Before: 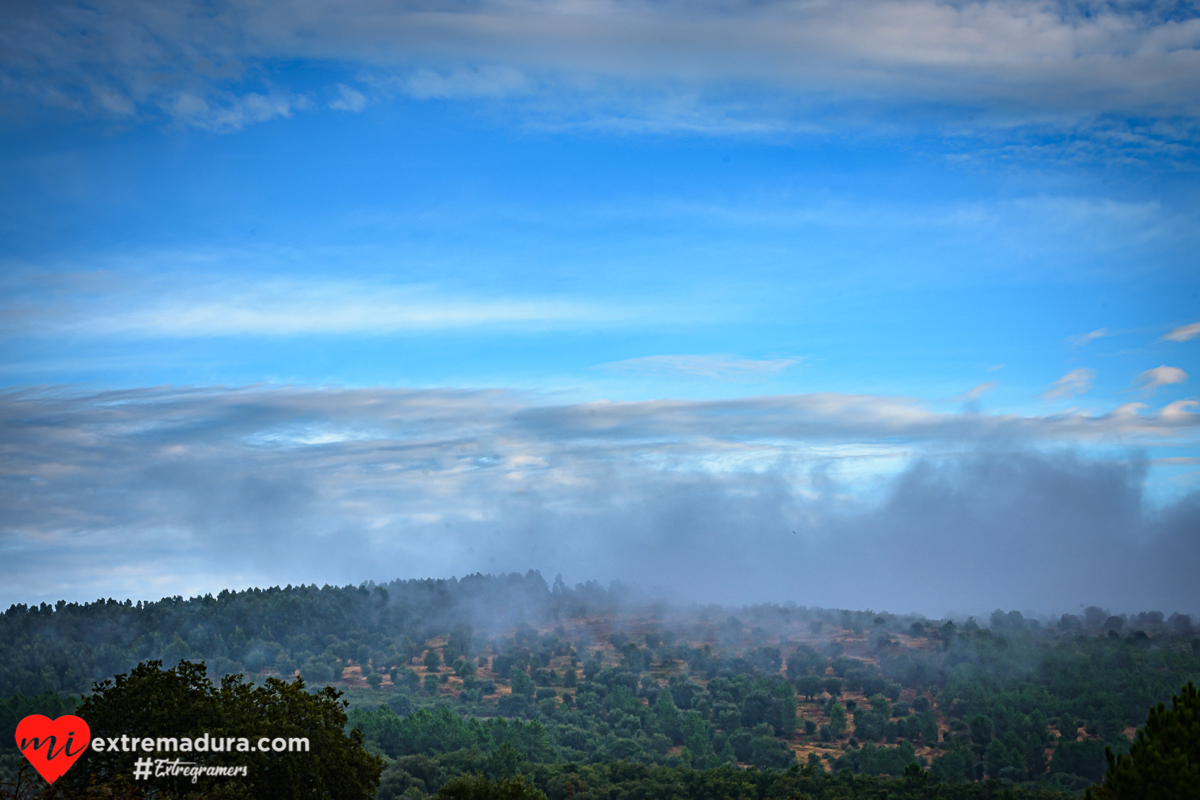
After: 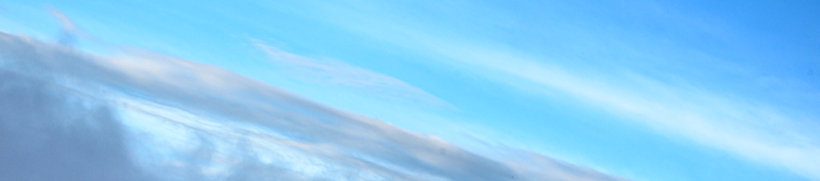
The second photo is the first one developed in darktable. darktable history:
shadows and highlights: shadows 0, highlights 40
rotate and perspective: rotation 0.062°, lens shift (vertical) 0.115, lens shift (horizontal) -0.133, crop left 0.047, crop right 0.94, crop top 0.061, crop bottom 0.94
crop and rotate: angle 16.12°, top 30.835%, bottom 35.653%
